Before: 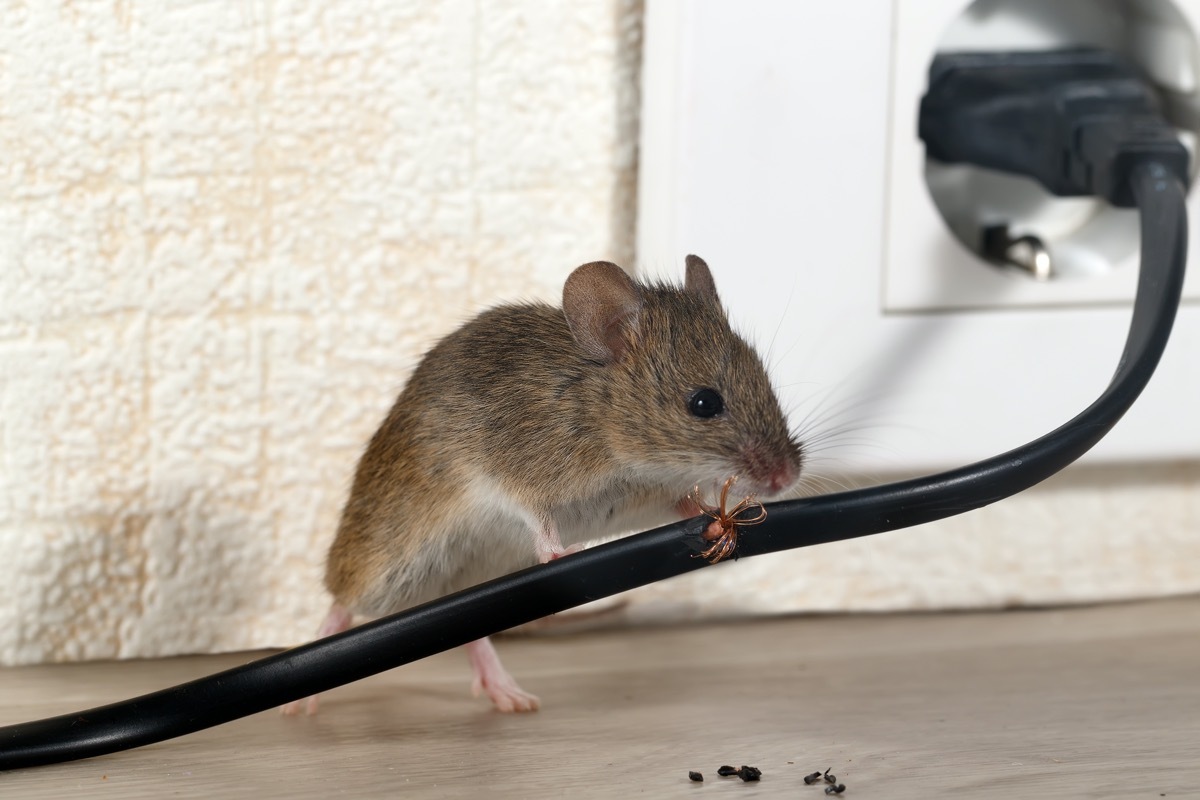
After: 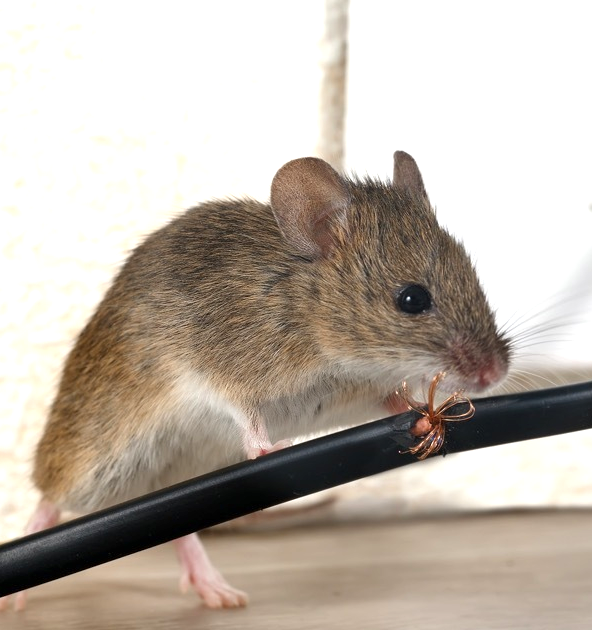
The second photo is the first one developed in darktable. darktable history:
crop and rotate: angle 0.012°, left 24.355%, top 13.05%, right 26.28%, bottom 8.108%
exposure: exposure 0.61 EV, compensate highlight preservation false
